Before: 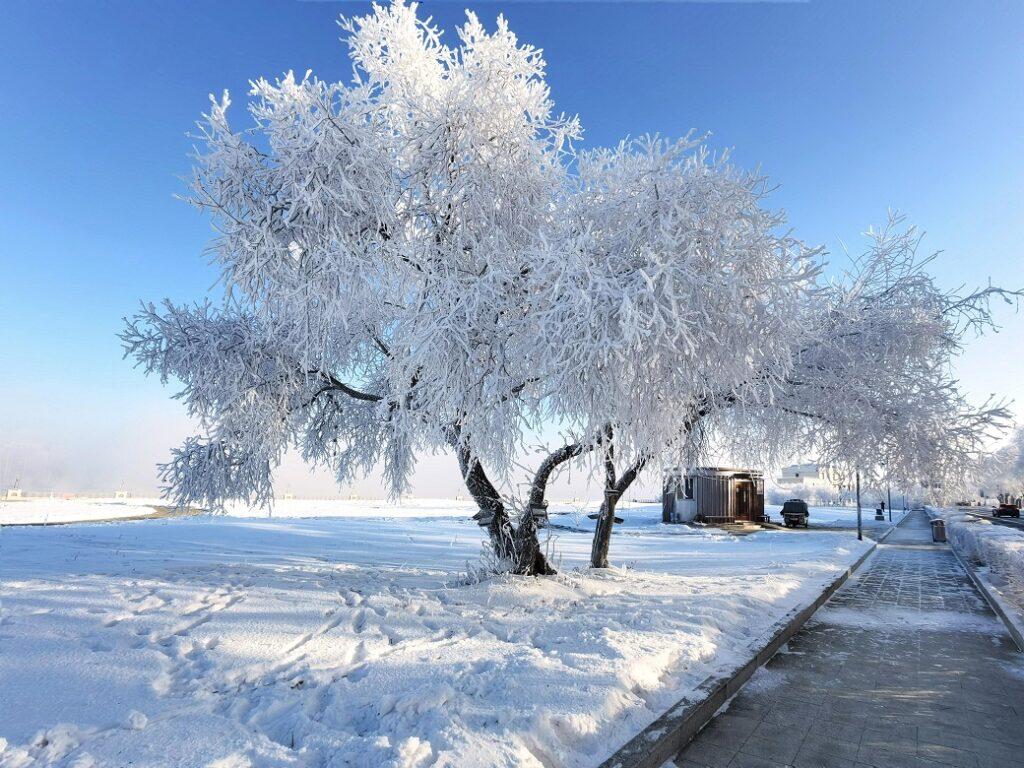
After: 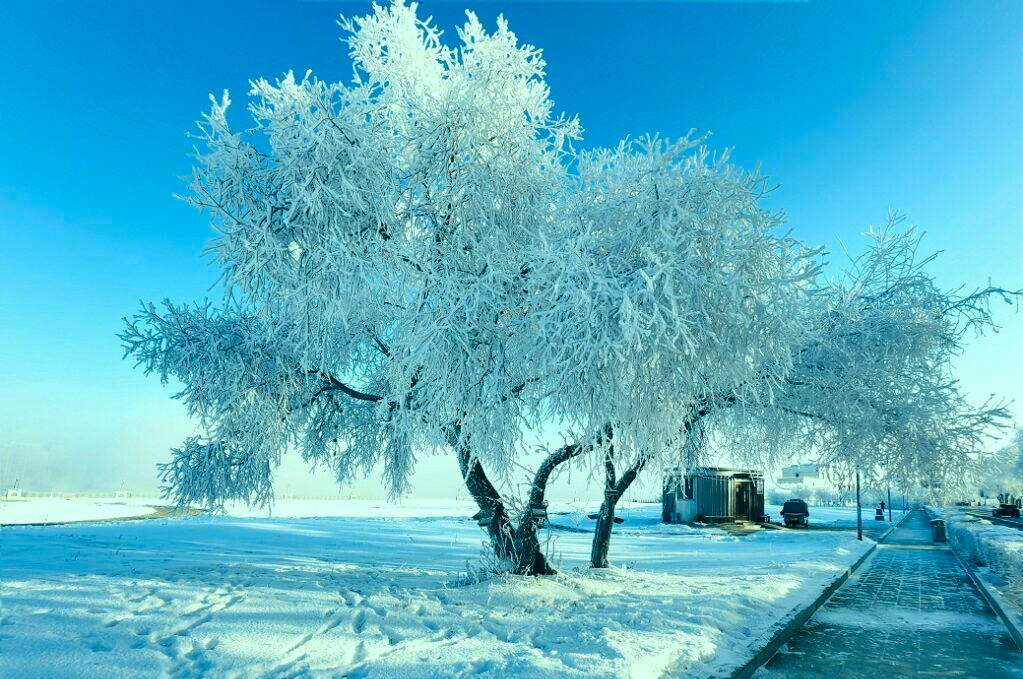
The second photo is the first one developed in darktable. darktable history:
crop and rotate: top 0%, bottom 11.49%
local contrast: highlights 100%, shadows 100%, detail 120%, midtone range 0.2
color calibration: x 0.355, y 0.367, temperature 4700.38 K
color correction: highlights a* -20.08, highlights b* 9.8, shadows a* -20.4, shadows b* -10.76
